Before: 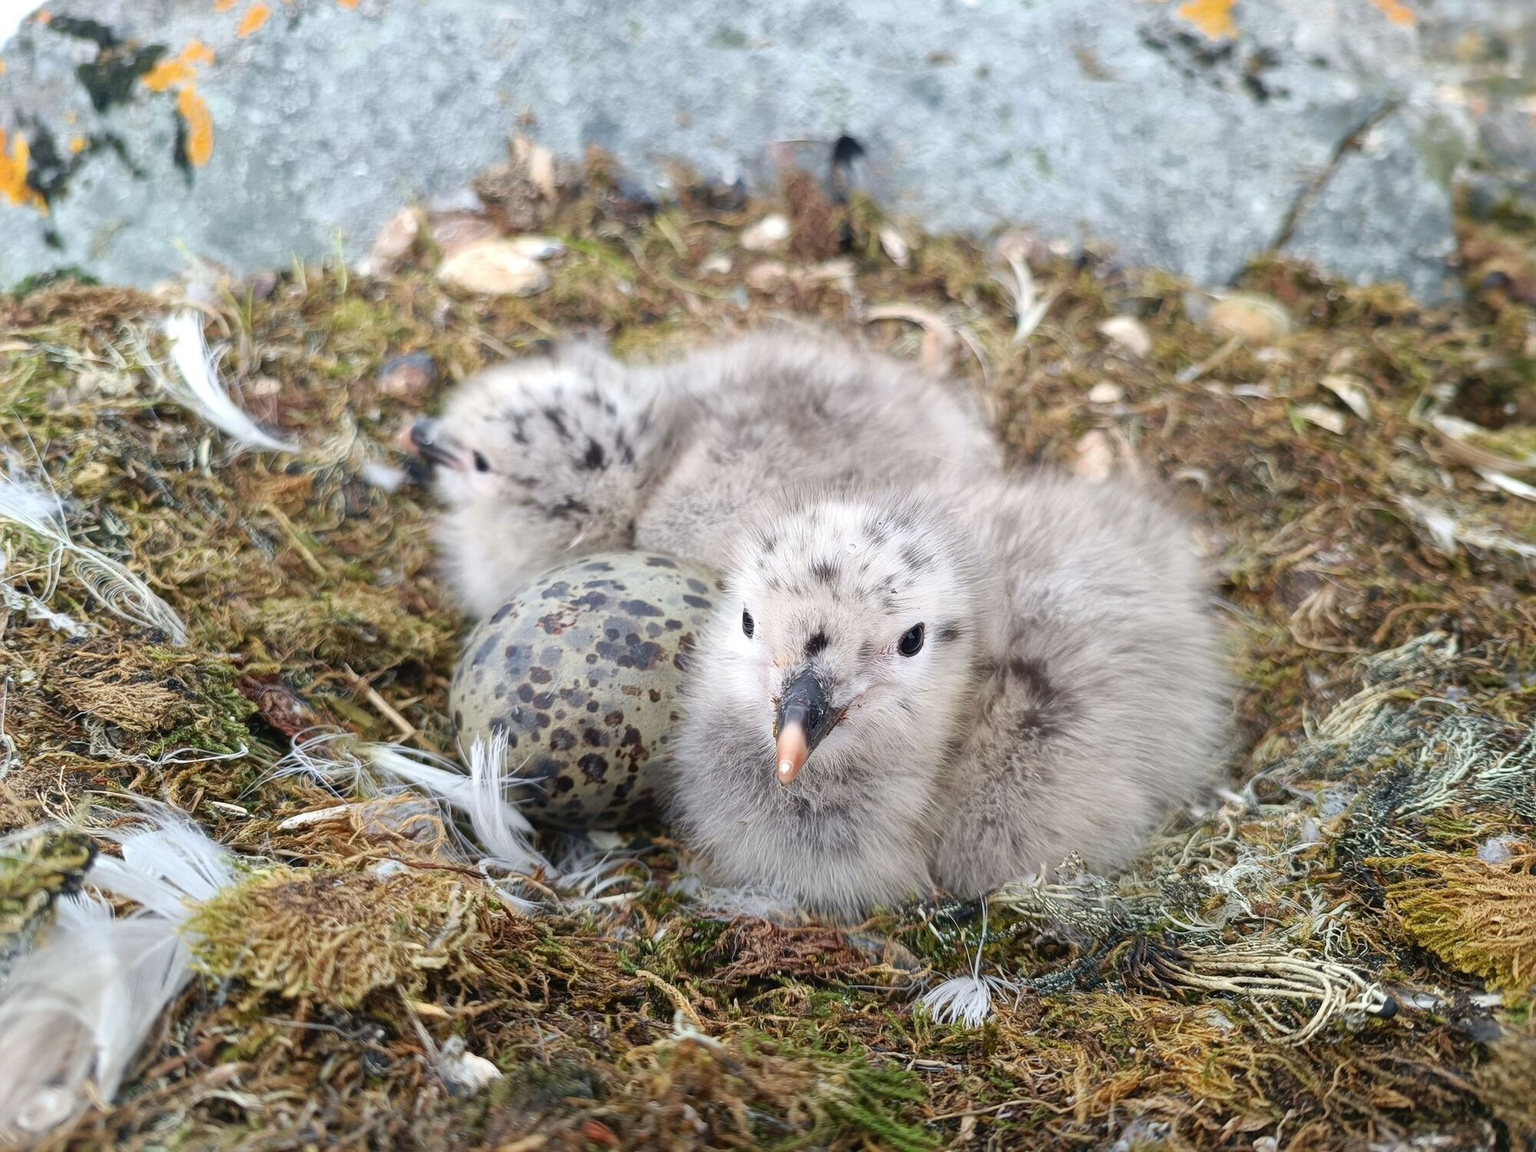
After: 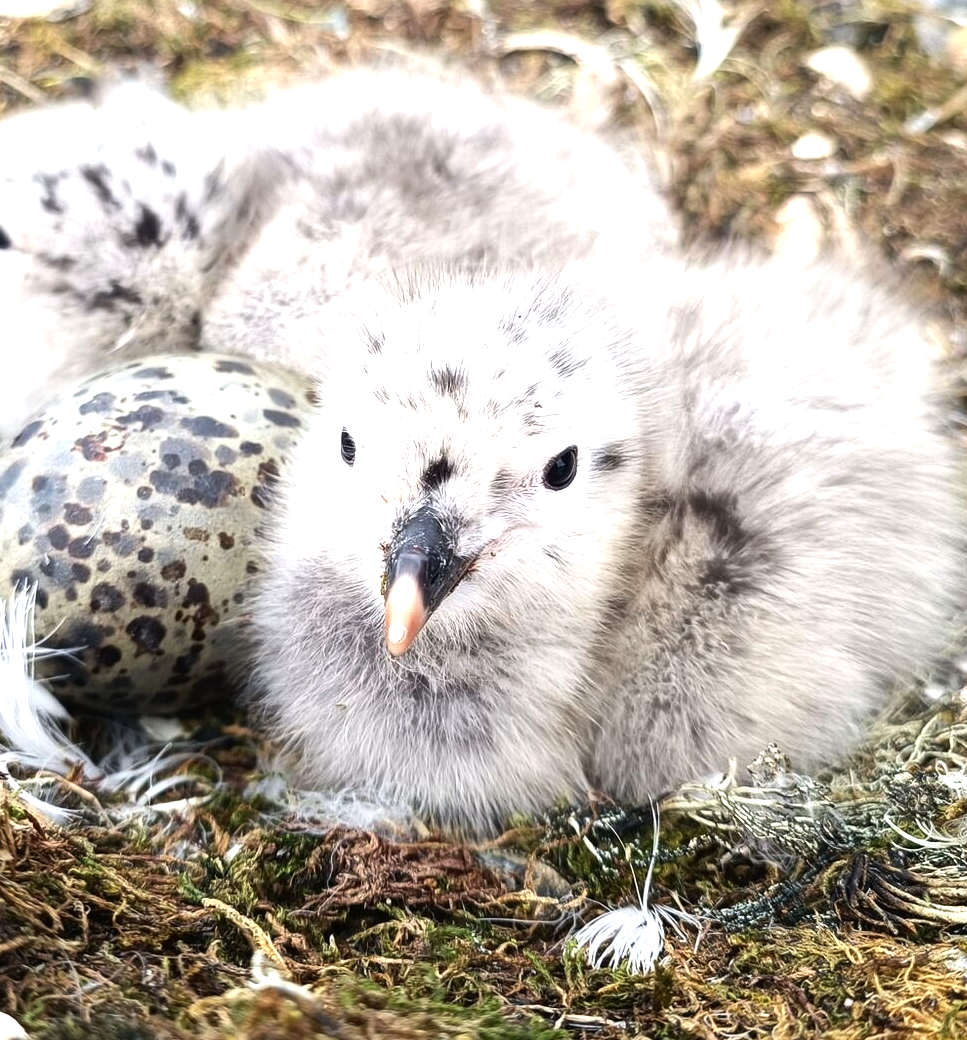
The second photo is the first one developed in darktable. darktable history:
crop: left 31.334%, top 24.348%, right 20.314%, bottom 6.266%
tone equalizer: -8 EV -1.05 EV, -7 EV -1.04 EV, -6 EV -0.902 EV, -5 EV -0.613 EV, -3 EV 0.579 EV, -2 EV 0.874 EV, -1 EV 1.01 EV, +0 EV 1.08 EV, edges refinement/feathering 500, mask exposure compensation -1.57 EV, preserve details guided filter
